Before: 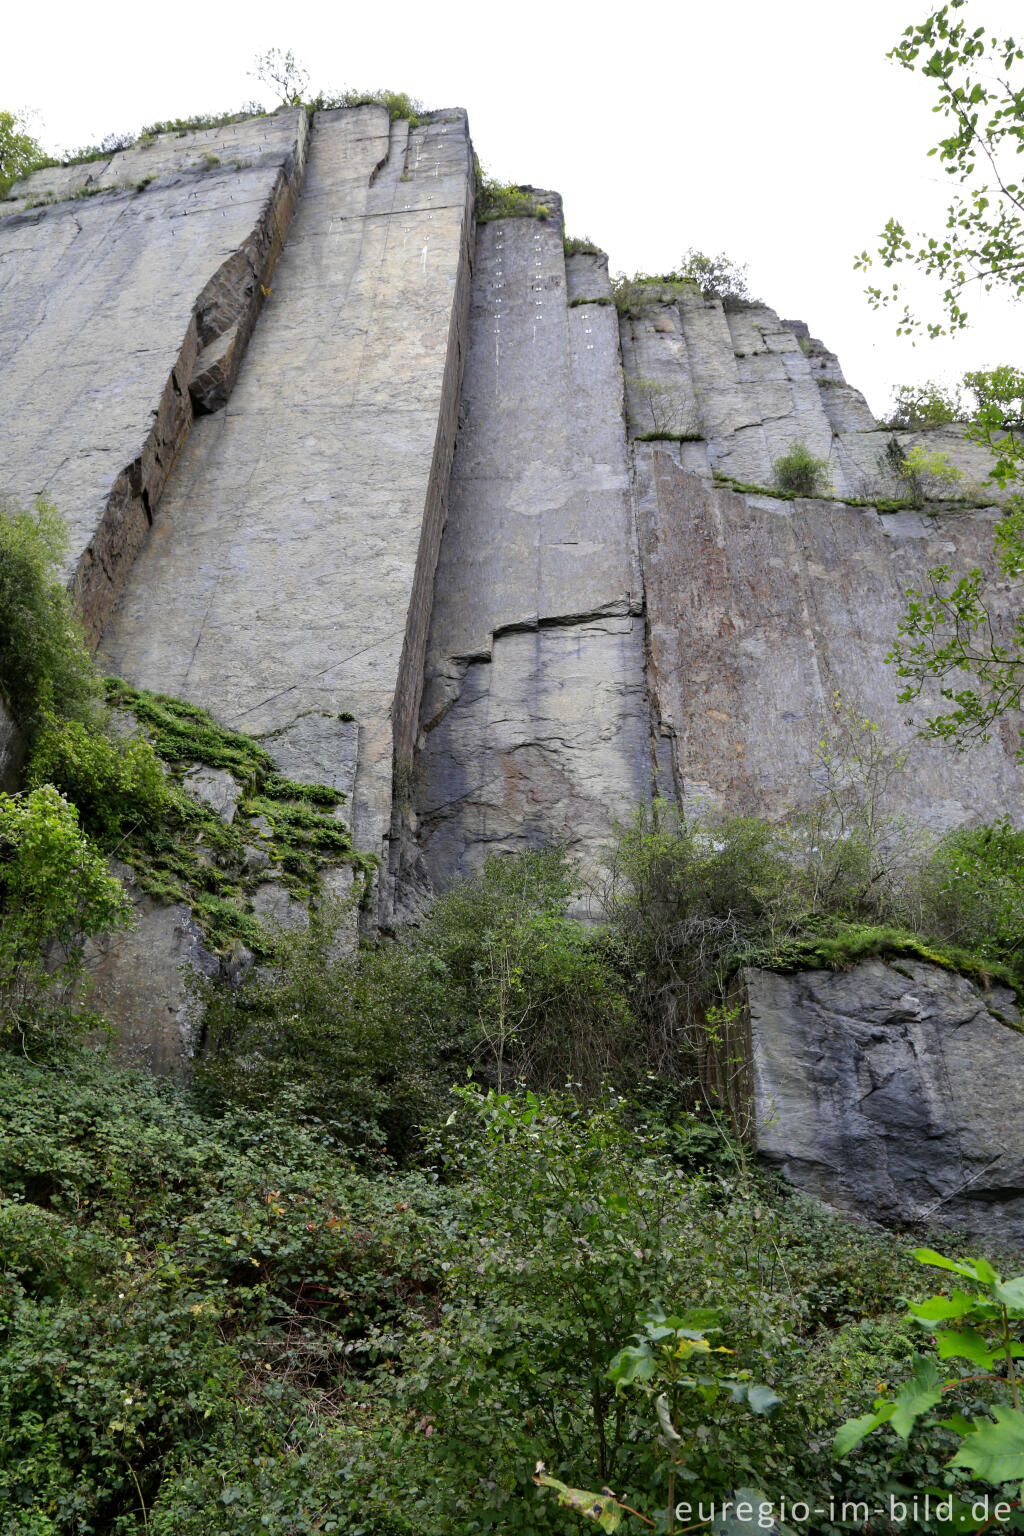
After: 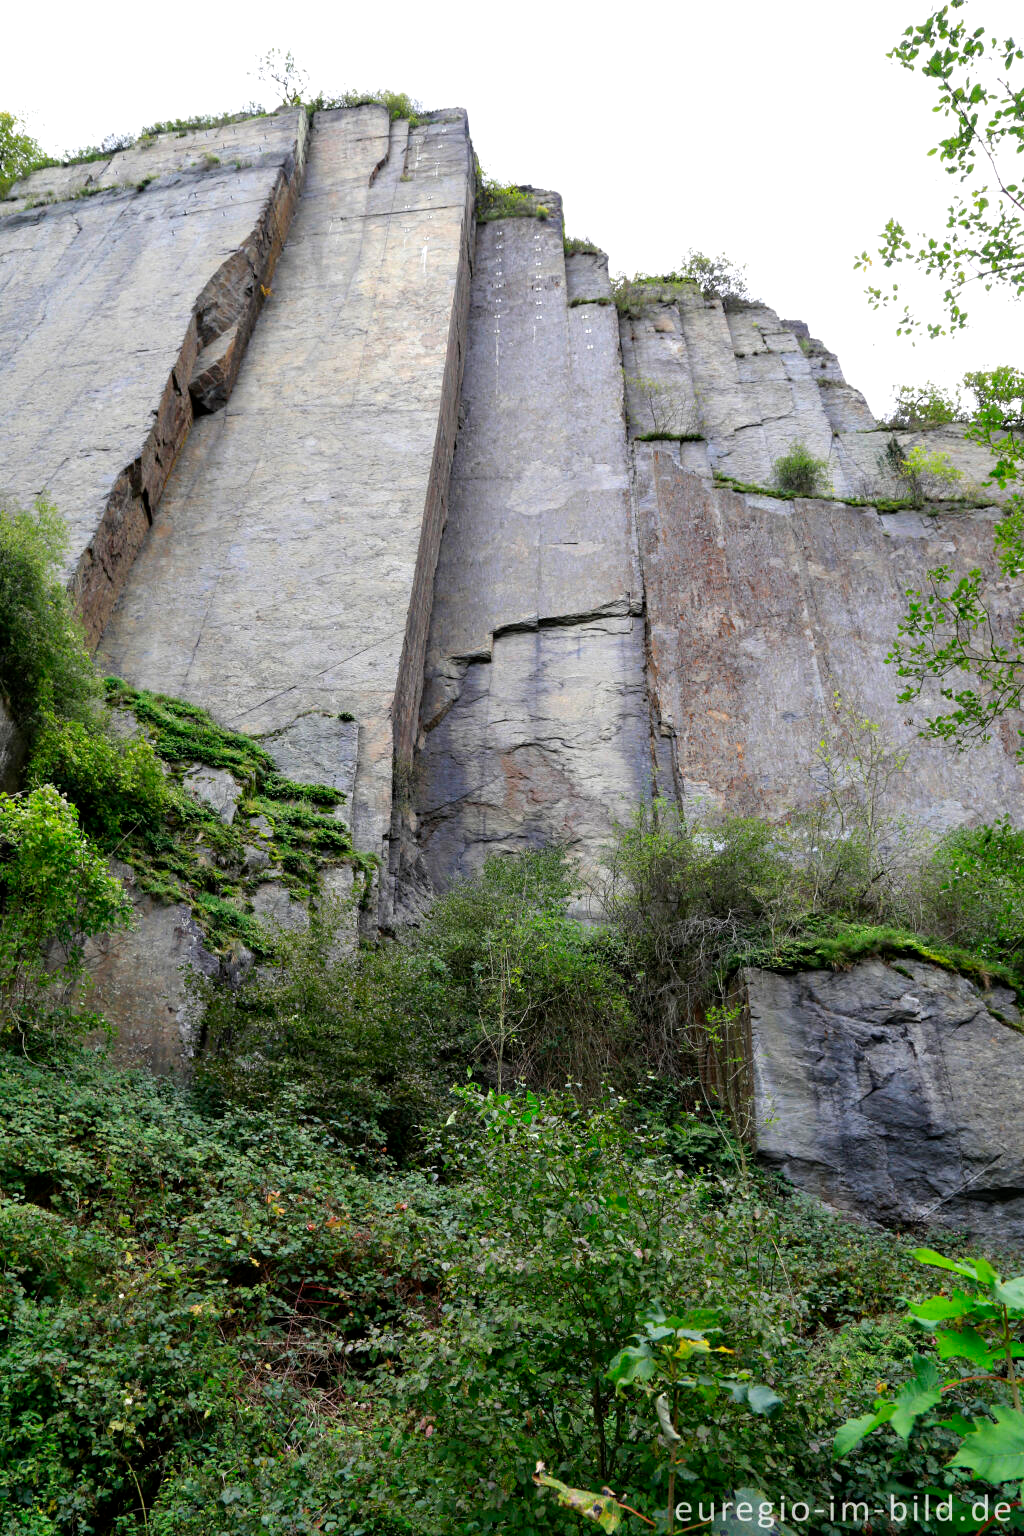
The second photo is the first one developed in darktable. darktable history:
exposure: exposure 0.226 EV, compensate exposure bias true, compensate highlight preservation false
